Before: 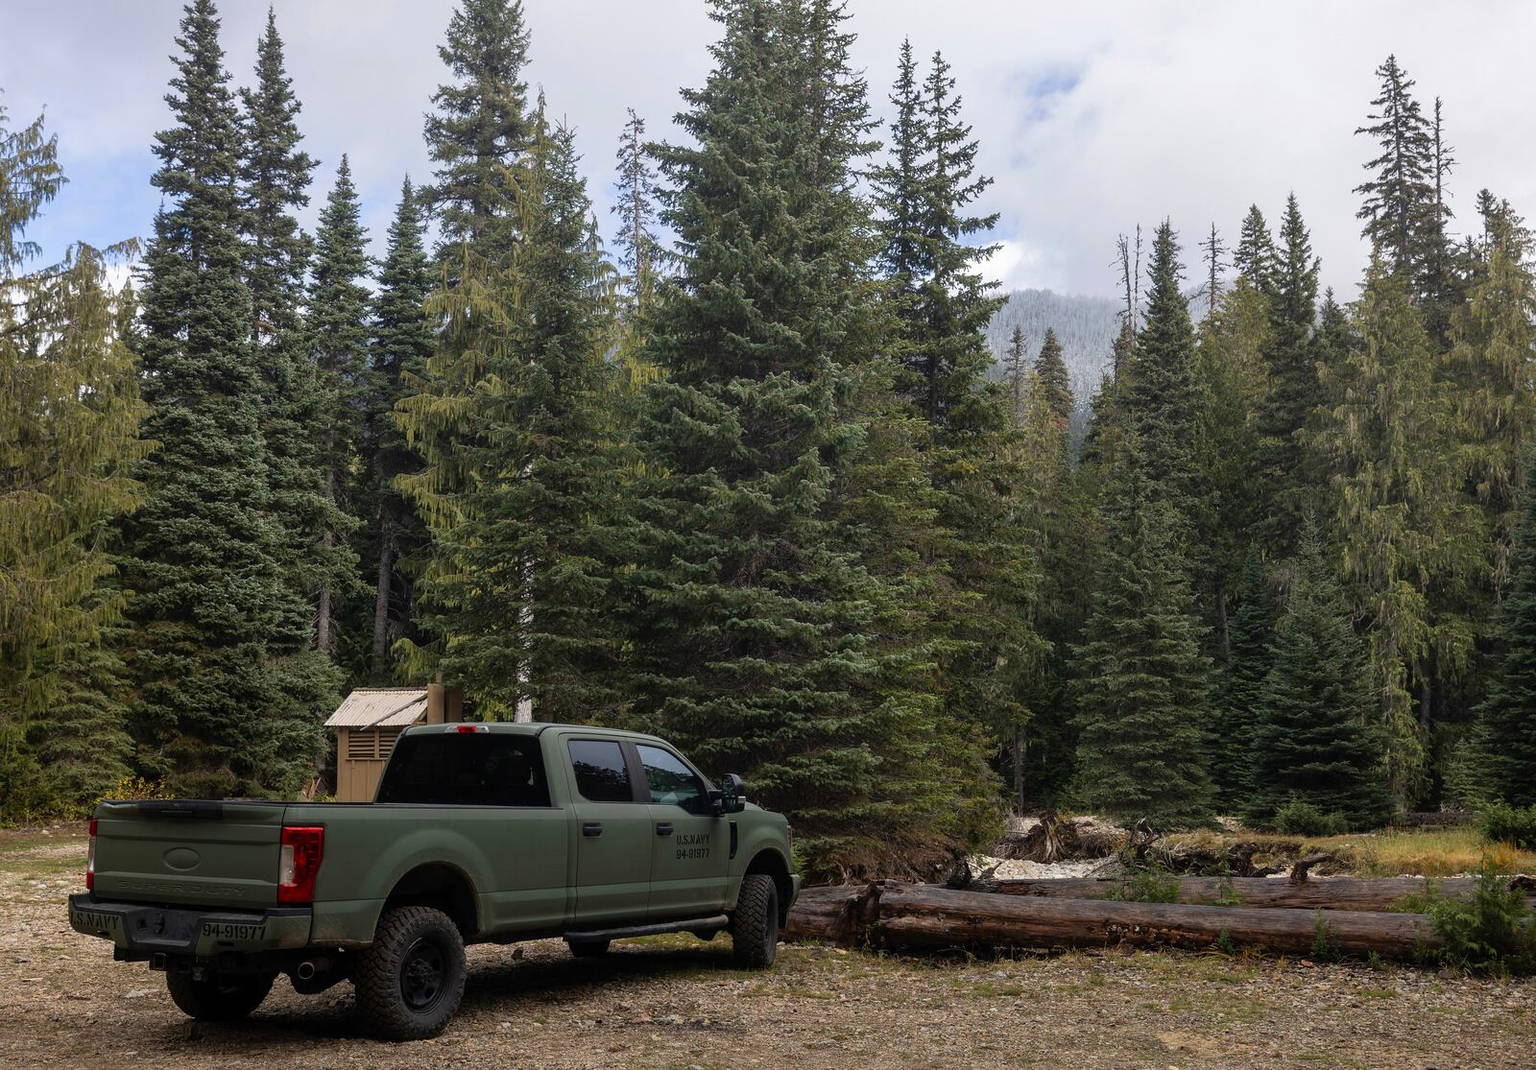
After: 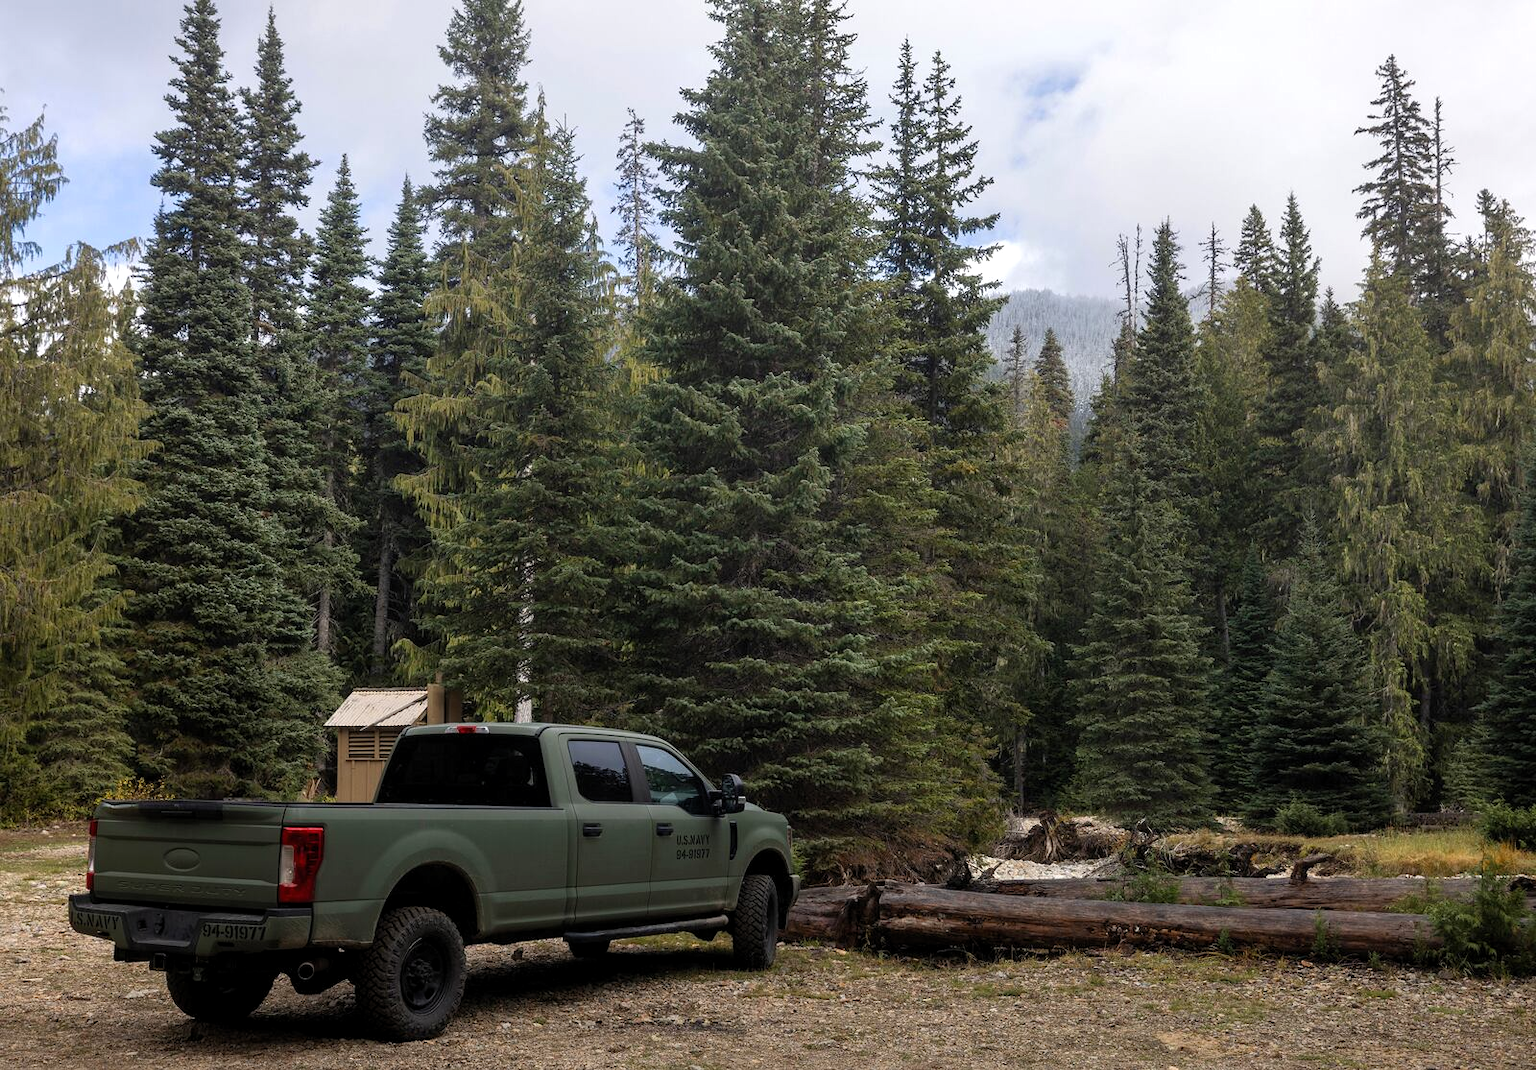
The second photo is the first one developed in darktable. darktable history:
levels: levels [0.016, 0.484, 0.953]
